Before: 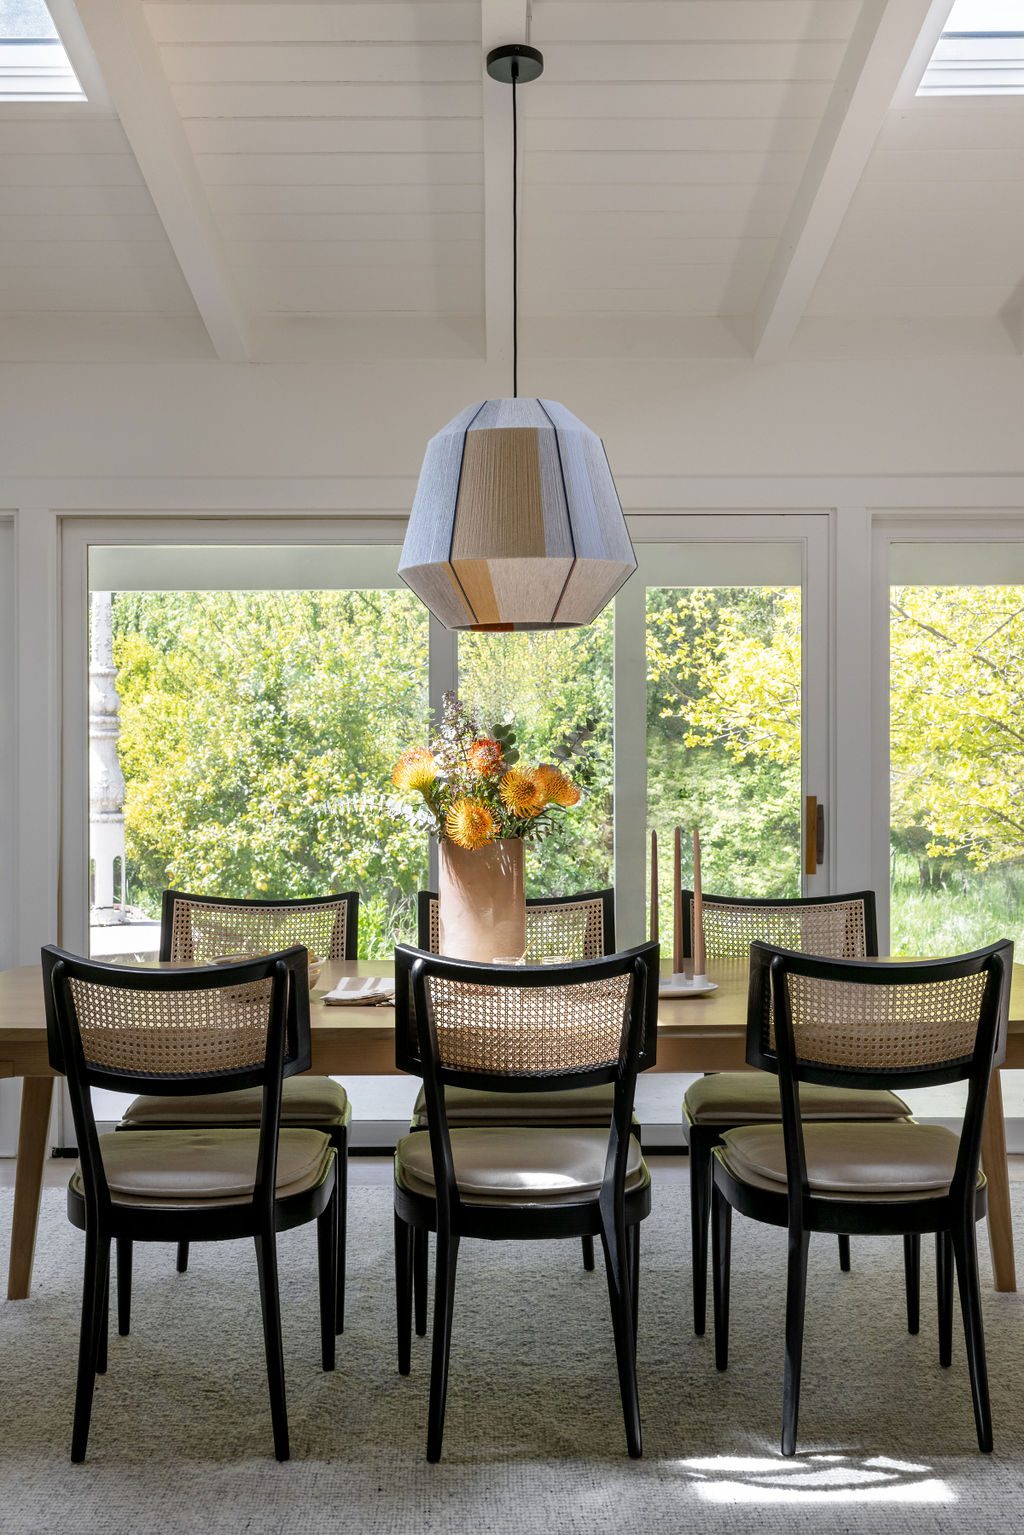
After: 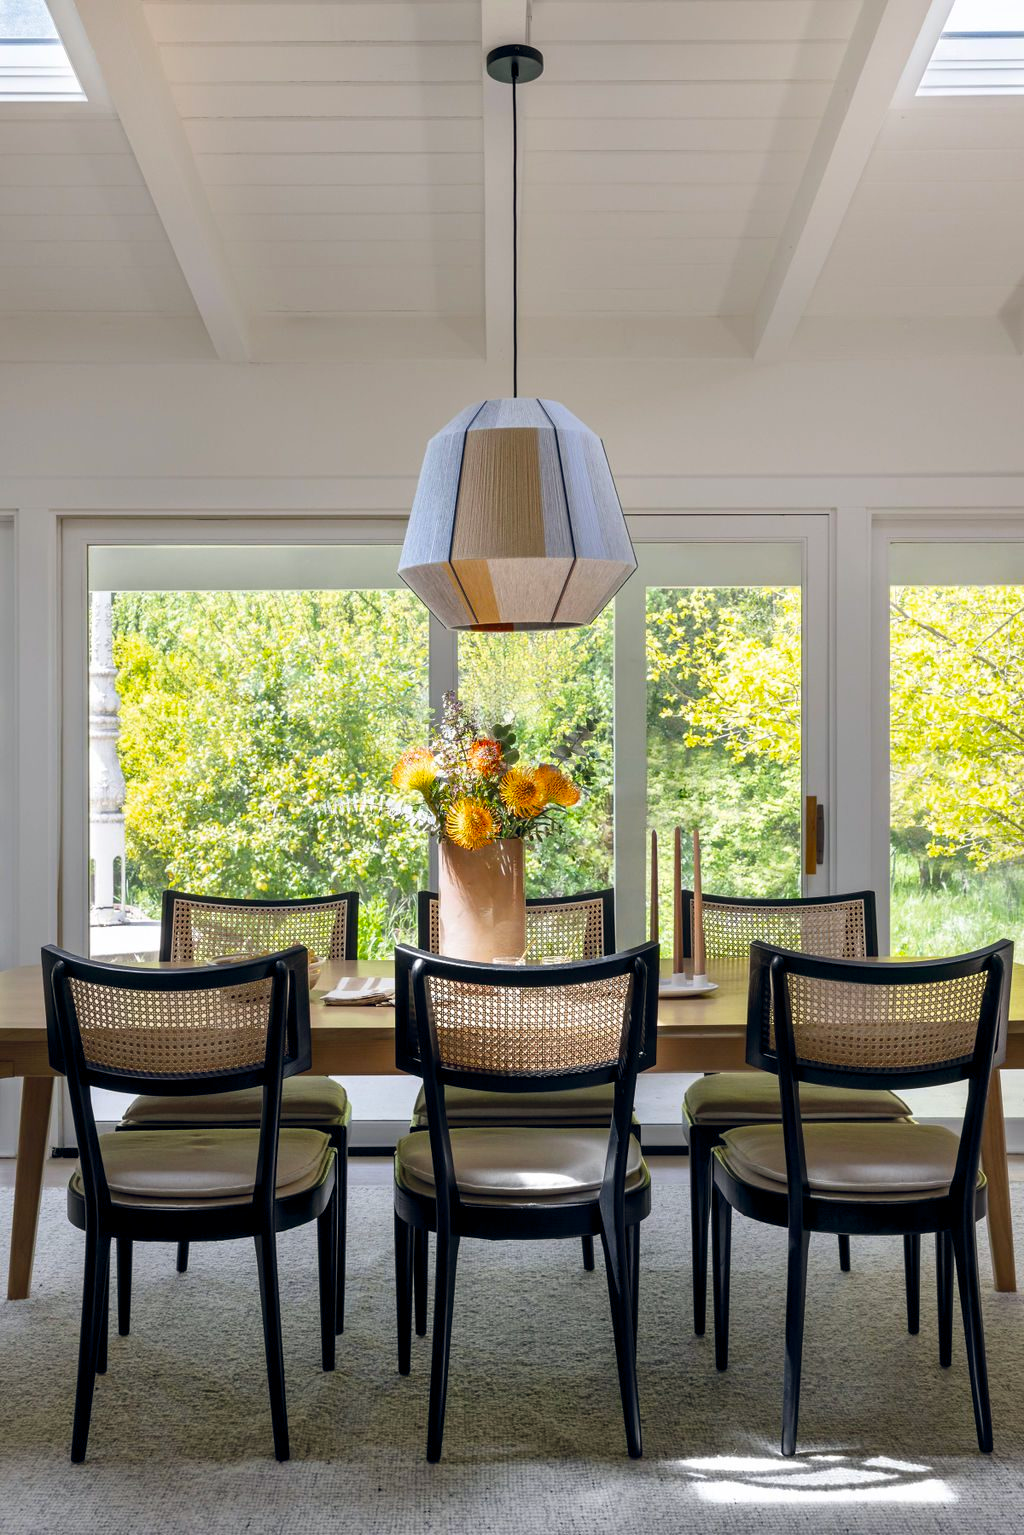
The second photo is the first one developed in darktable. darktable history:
contrast brightness saturation: contrast 0.079, saturation 0.023
color balance rgb: global offset › chroma 0.062%, global offset › hue 253.71°, perceptual saturation grading › global saturation 24.958%
